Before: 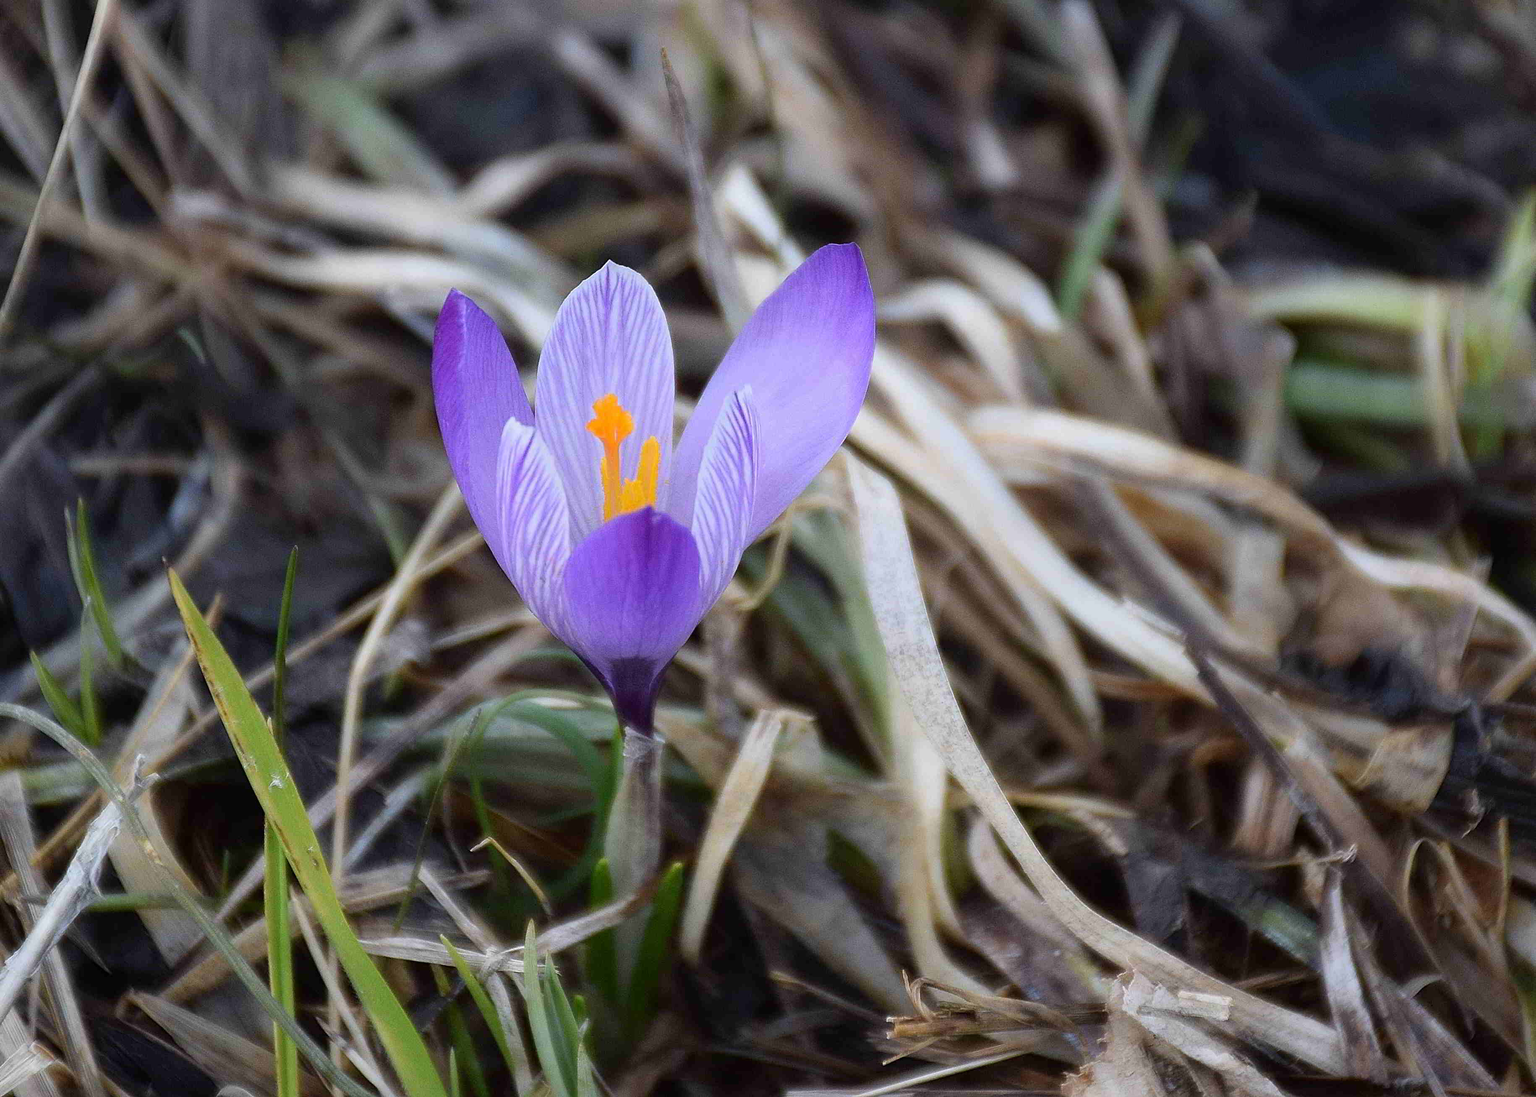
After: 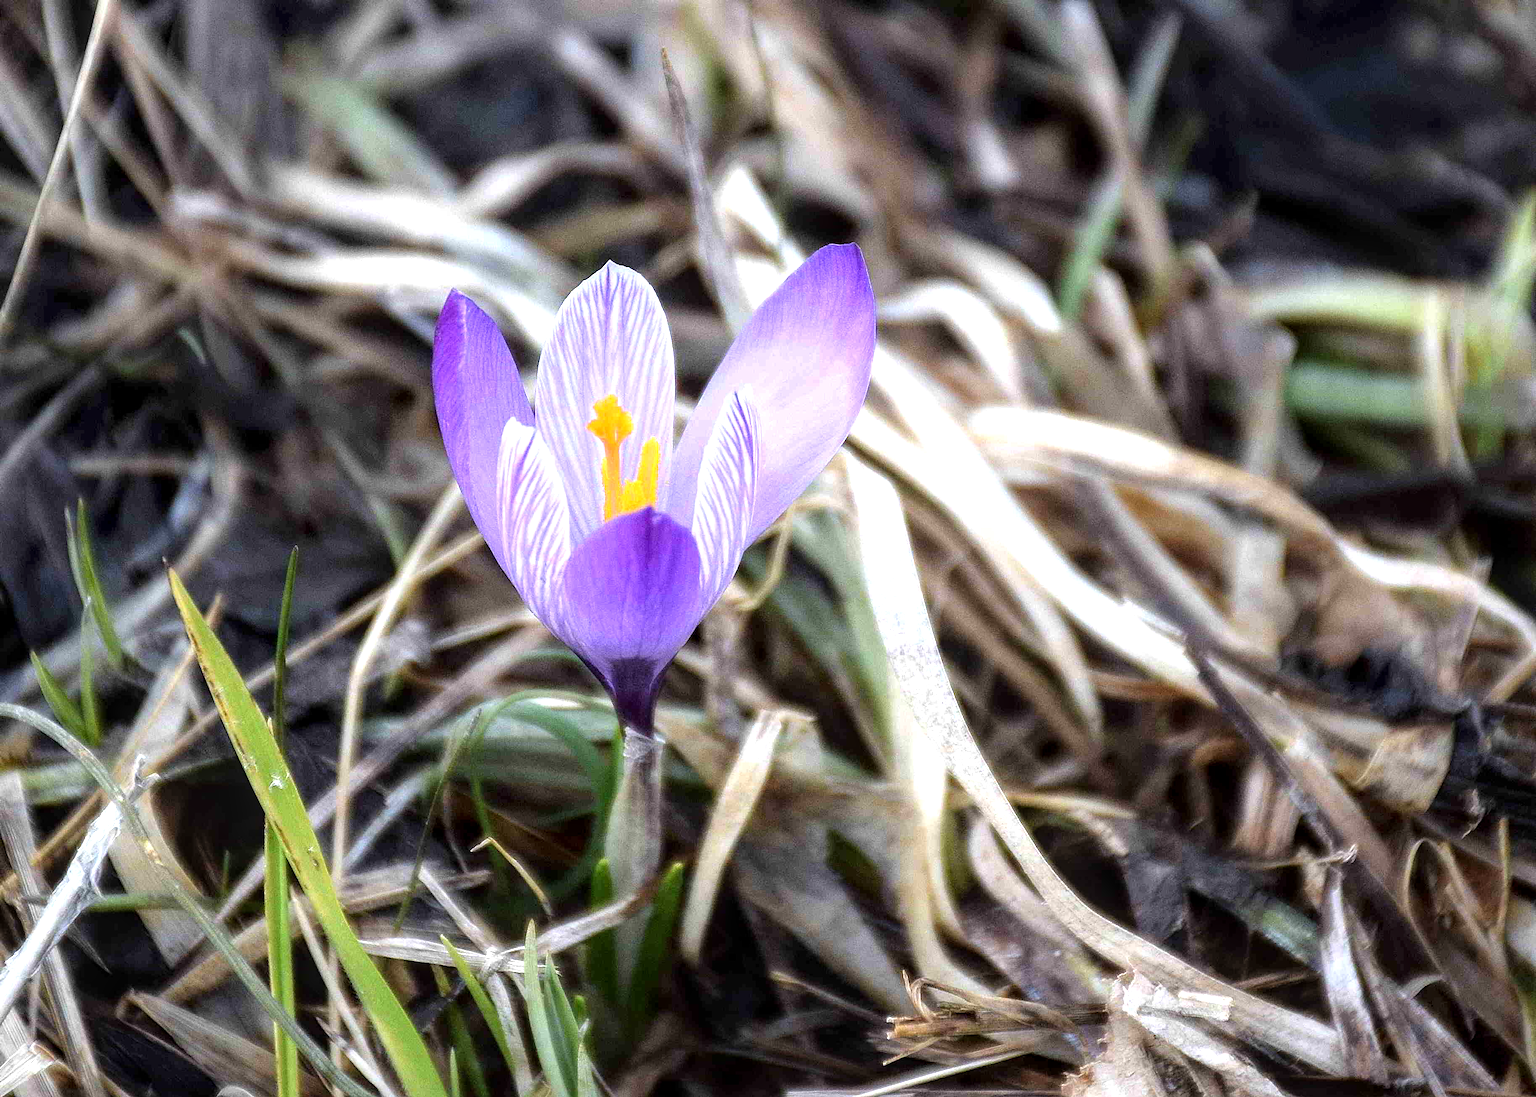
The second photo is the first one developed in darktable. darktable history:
local contrast: detail 130%
tone equalizer: -8 EV -0.722 EV, -7 EV -0.683 EV, -6 EV -0.595 EV, -5 EV -0.367 EV, -3 EV 0.374 EV, -2 EV 0.6 EV, -1 EV 0.683 EV, +0 EV 0.733 EV
vignetting: fall-off start 115.74%, fall-off radius 59.47%, saturation 0.381
exposure: exposure 0.203 EV, compensate highlight preservation false
